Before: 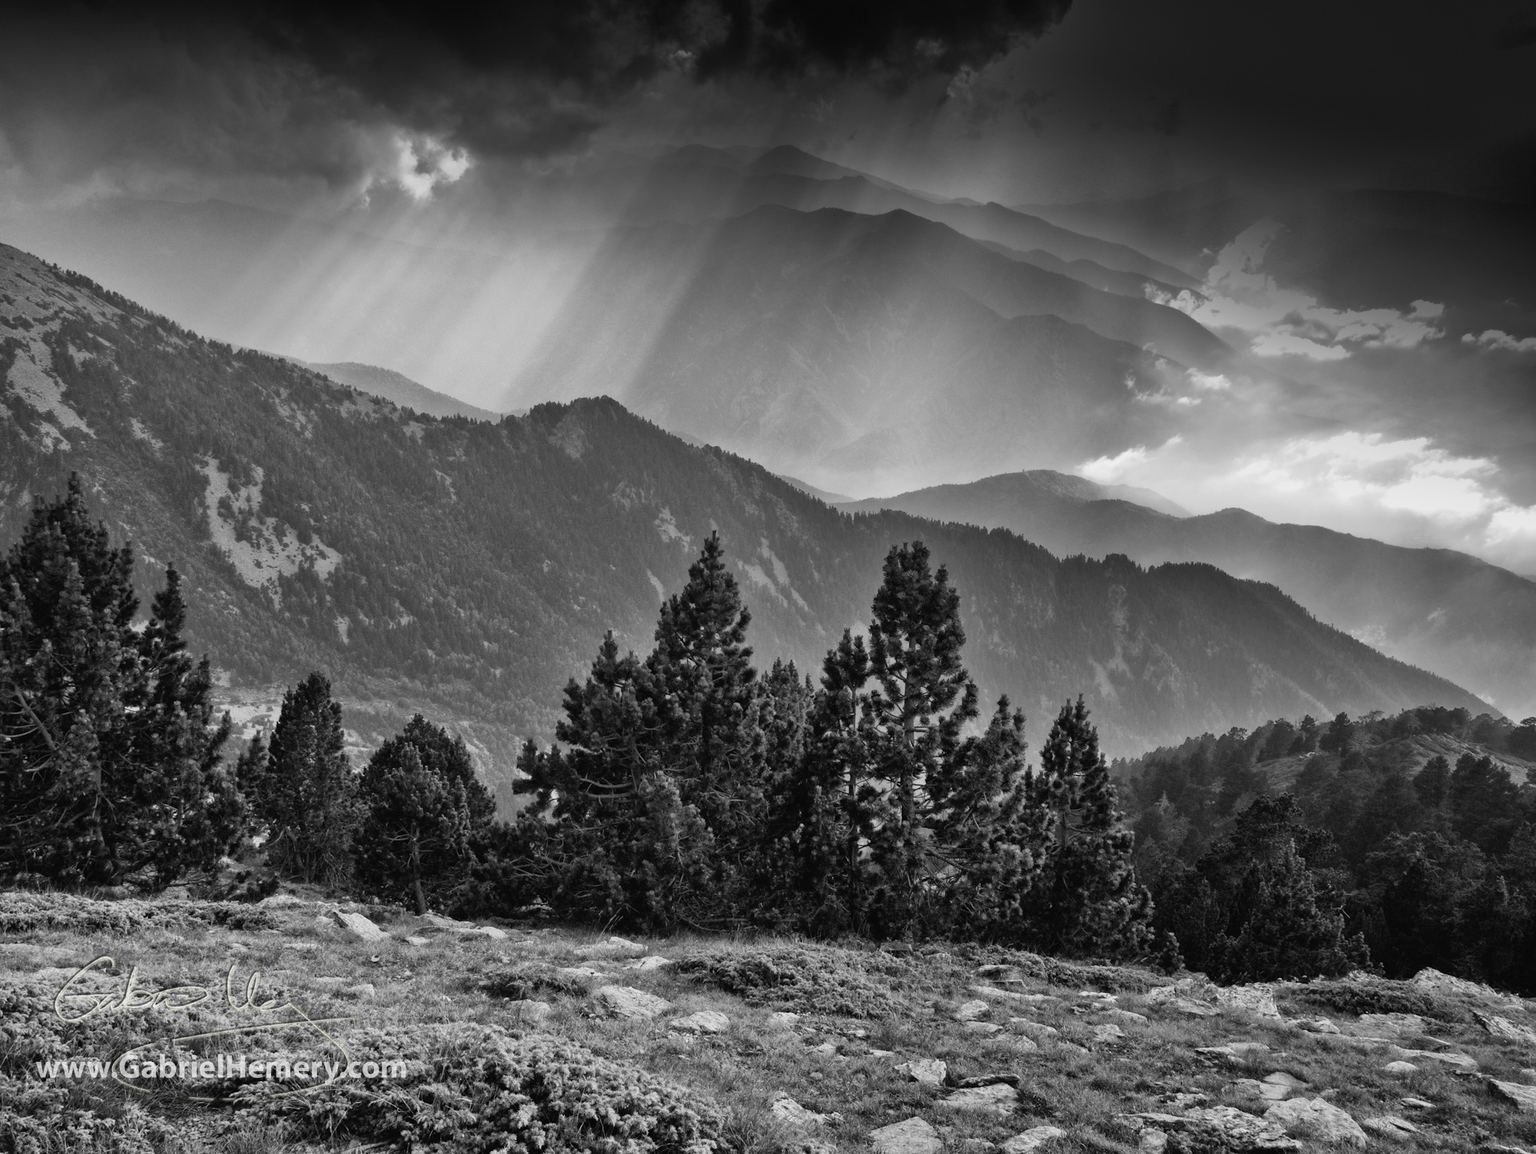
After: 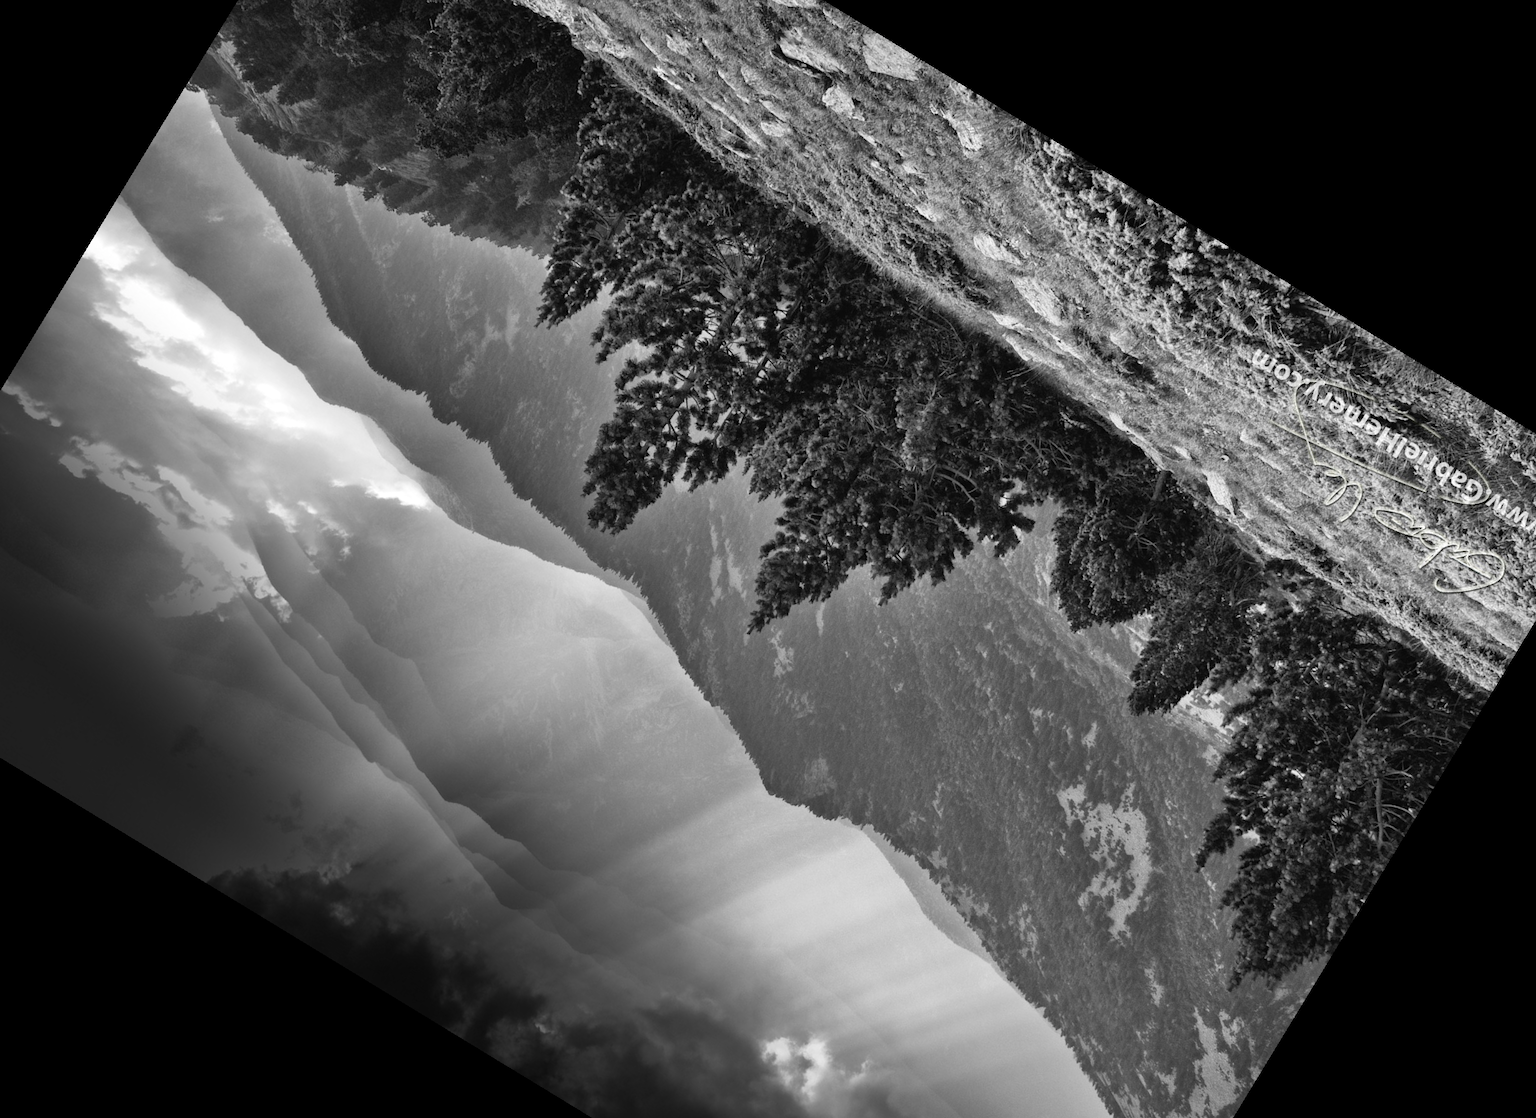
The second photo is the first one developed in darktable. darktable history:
crop and rotate: angle 148.68°, left 9.111%, top 15.603%, right 4.588%, bottom 17.041%
exposure: exposure 0.3 EV, compensate highlight preservation false
